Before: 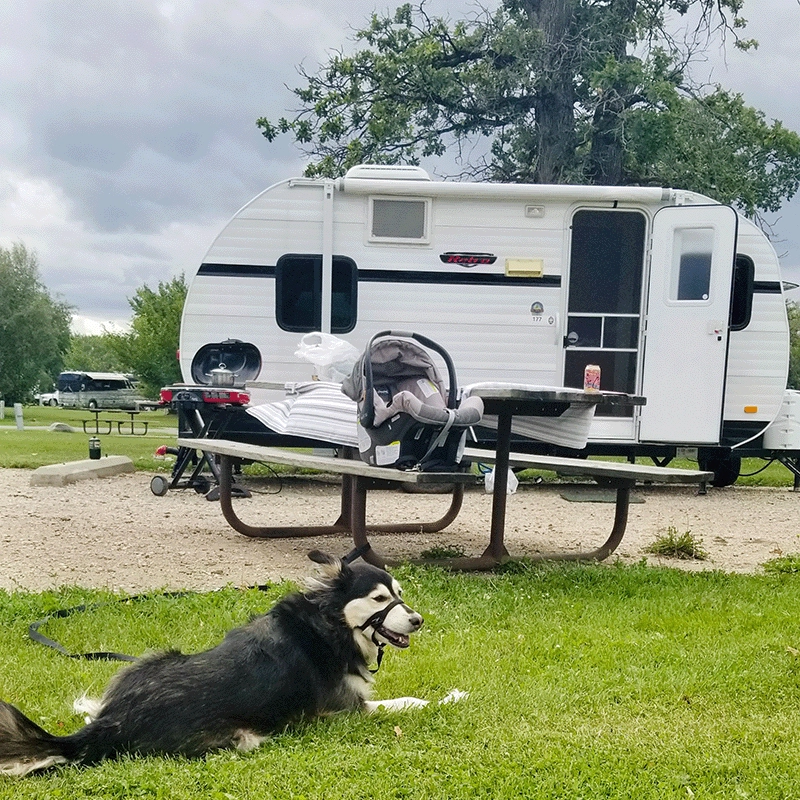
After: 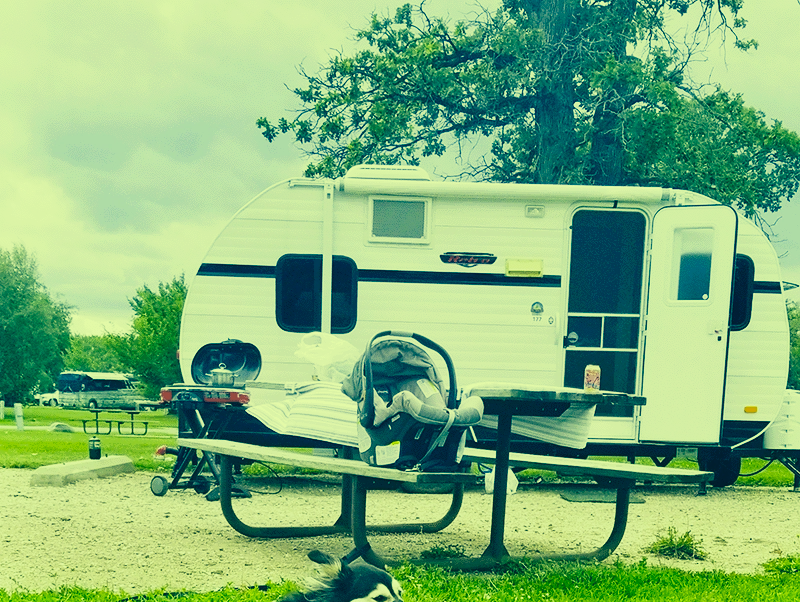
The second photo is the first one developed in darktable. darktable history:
color correction: highlights a* -16.19, highlights b* 39.85, shadows a* -39.75, shadows b* -25.61
crop: bottom 24.72%
base curve: curves: ch0 [(0, 0) (0.088, 0.125) (0.176, 0.251) (0.354, 0.501) (0.613, 0.749) (1, 0.877)], preserve colors none
